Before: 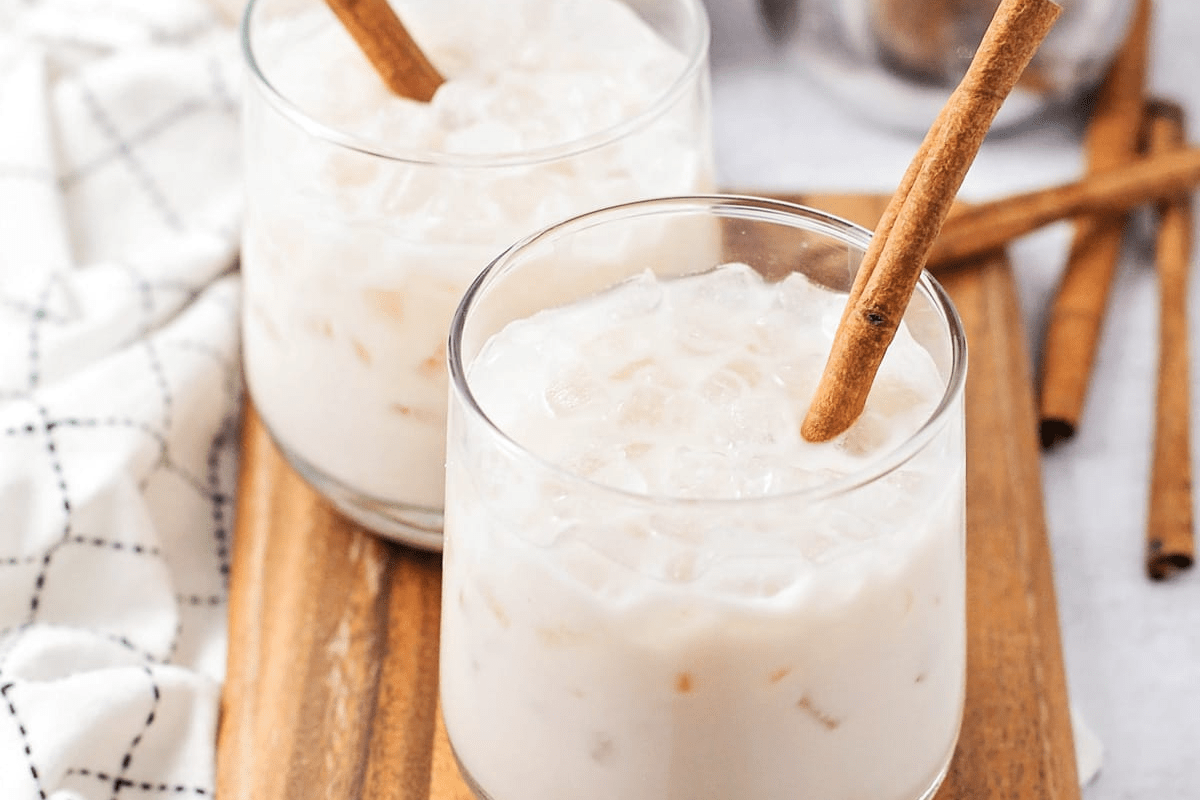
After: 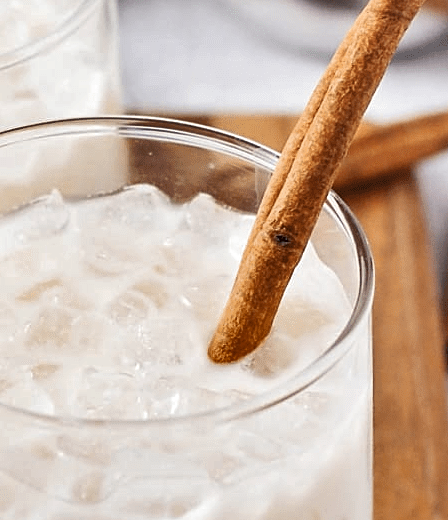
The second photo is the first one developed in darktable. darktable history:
local contrast: mode bilateral grid, contrast 20, coarseness 50, detail 119%, midtone range 0.2
crop and rotate: left 49.475%, top 10.083%, right 13.125%, bottom 24.862%
shadows and highlights: shadows 25.38, highlights -48.14, soften with gaussian
sharpen: amount 0.202
